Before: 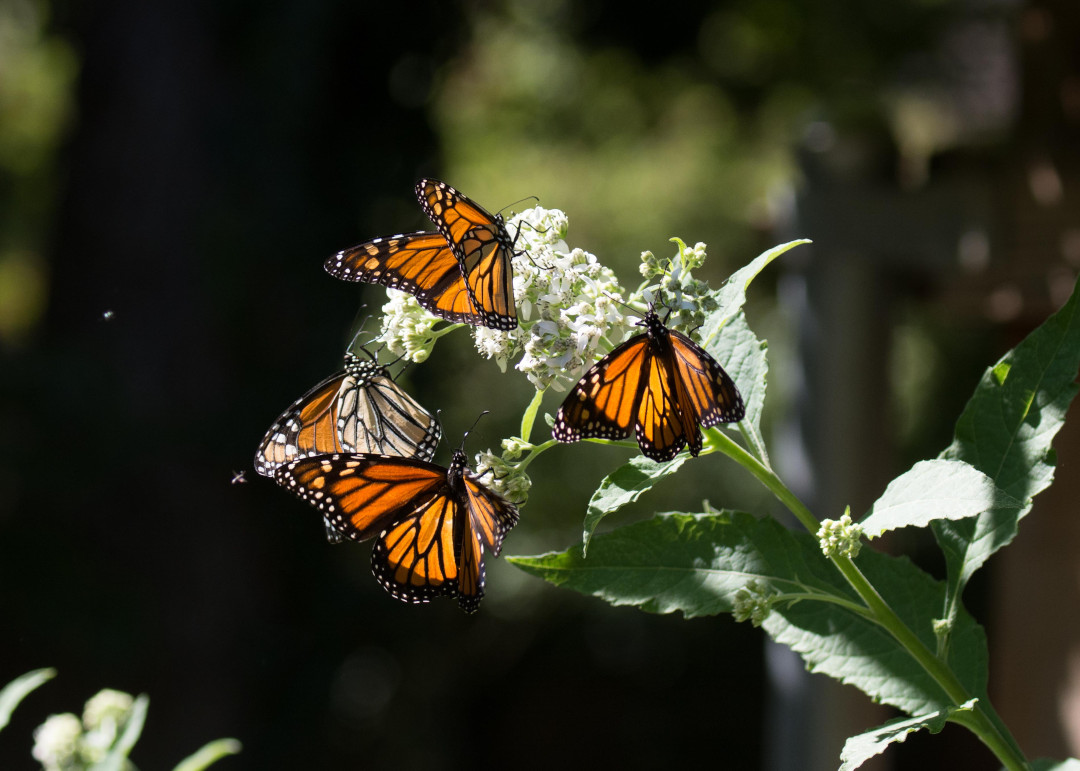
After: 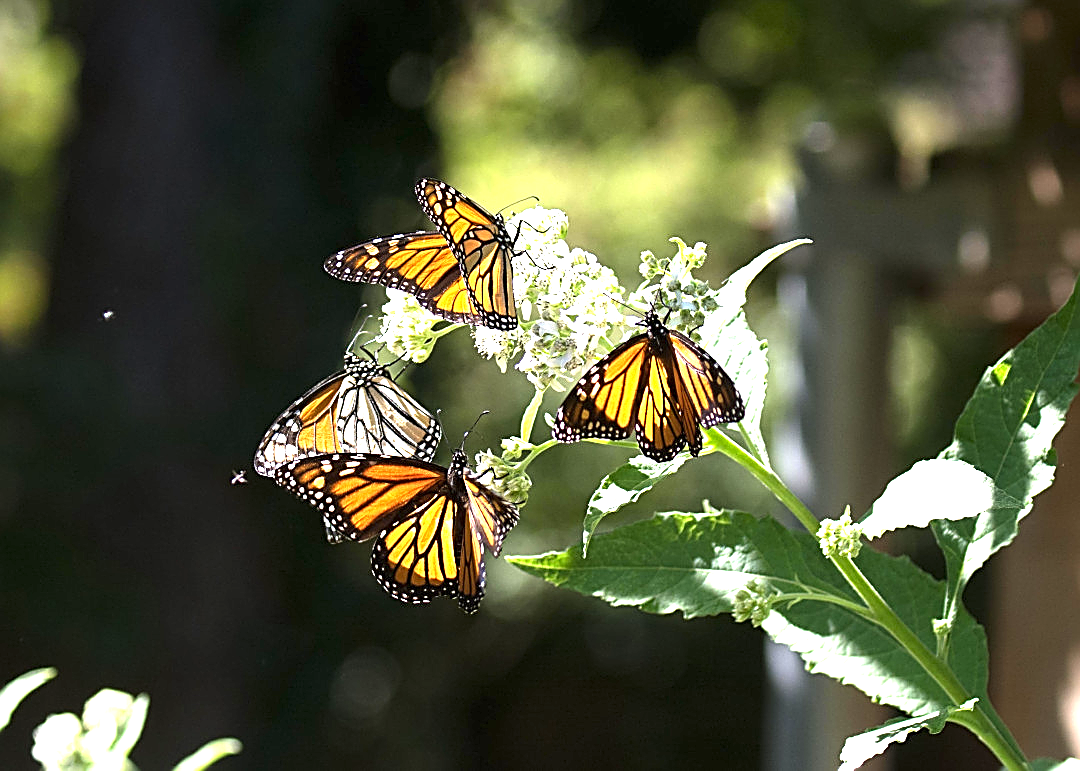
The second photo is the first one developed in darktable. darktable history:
sharpen: amount 1
exposure: black level correction 0, exposure 1.675 EV, compensate highlight preservation false
